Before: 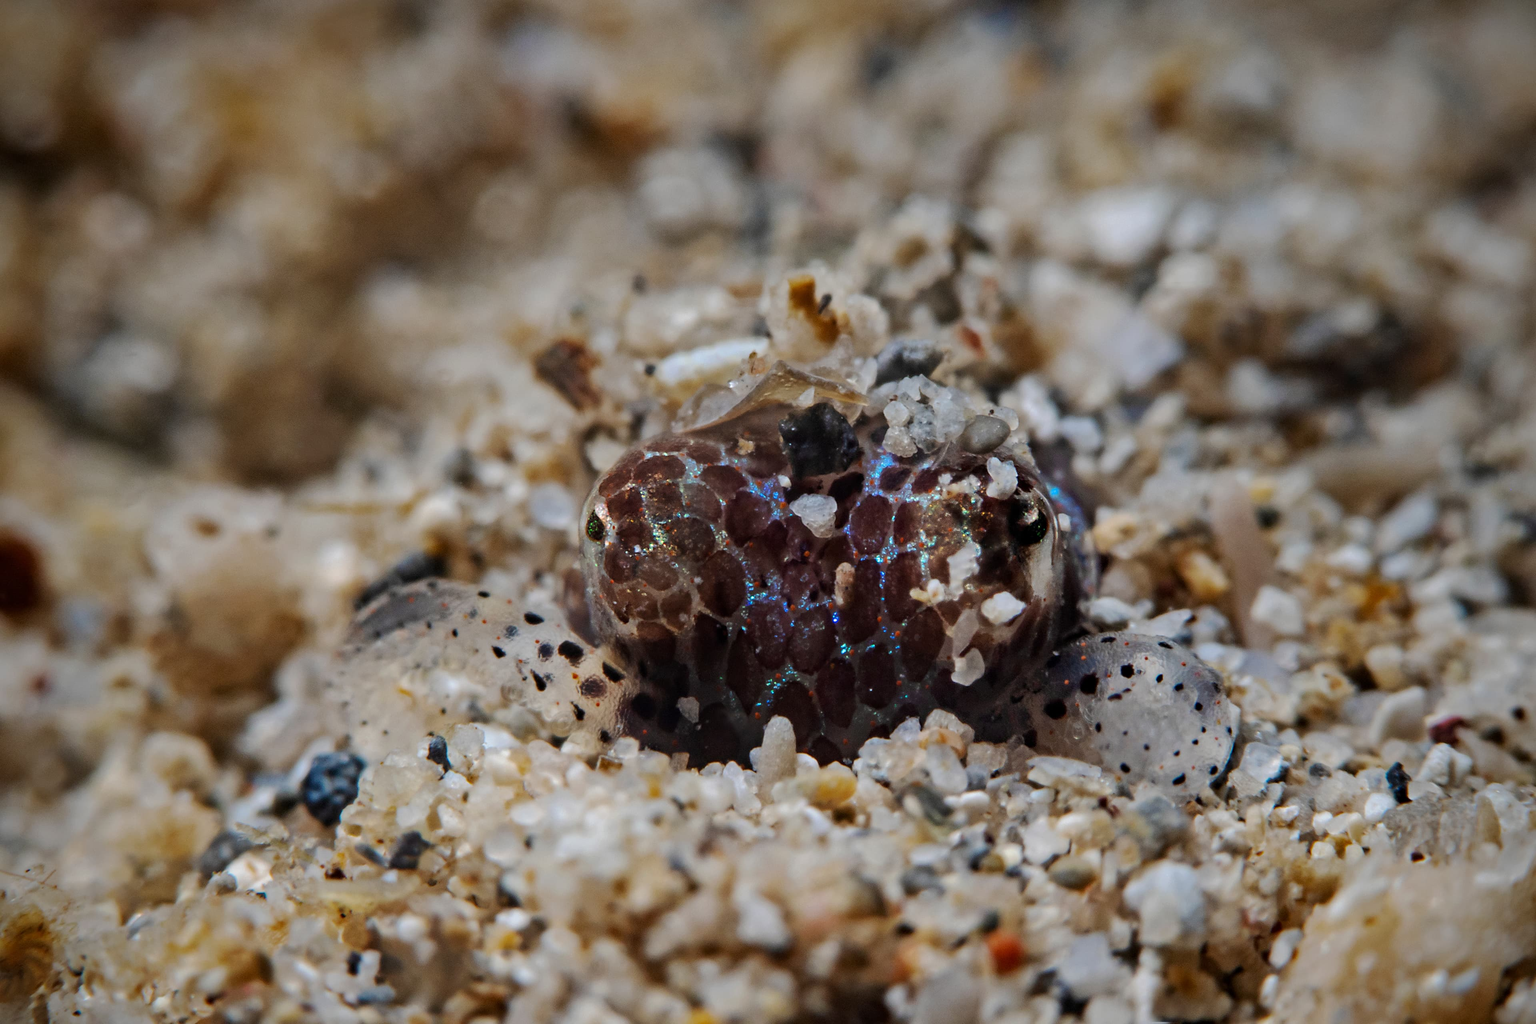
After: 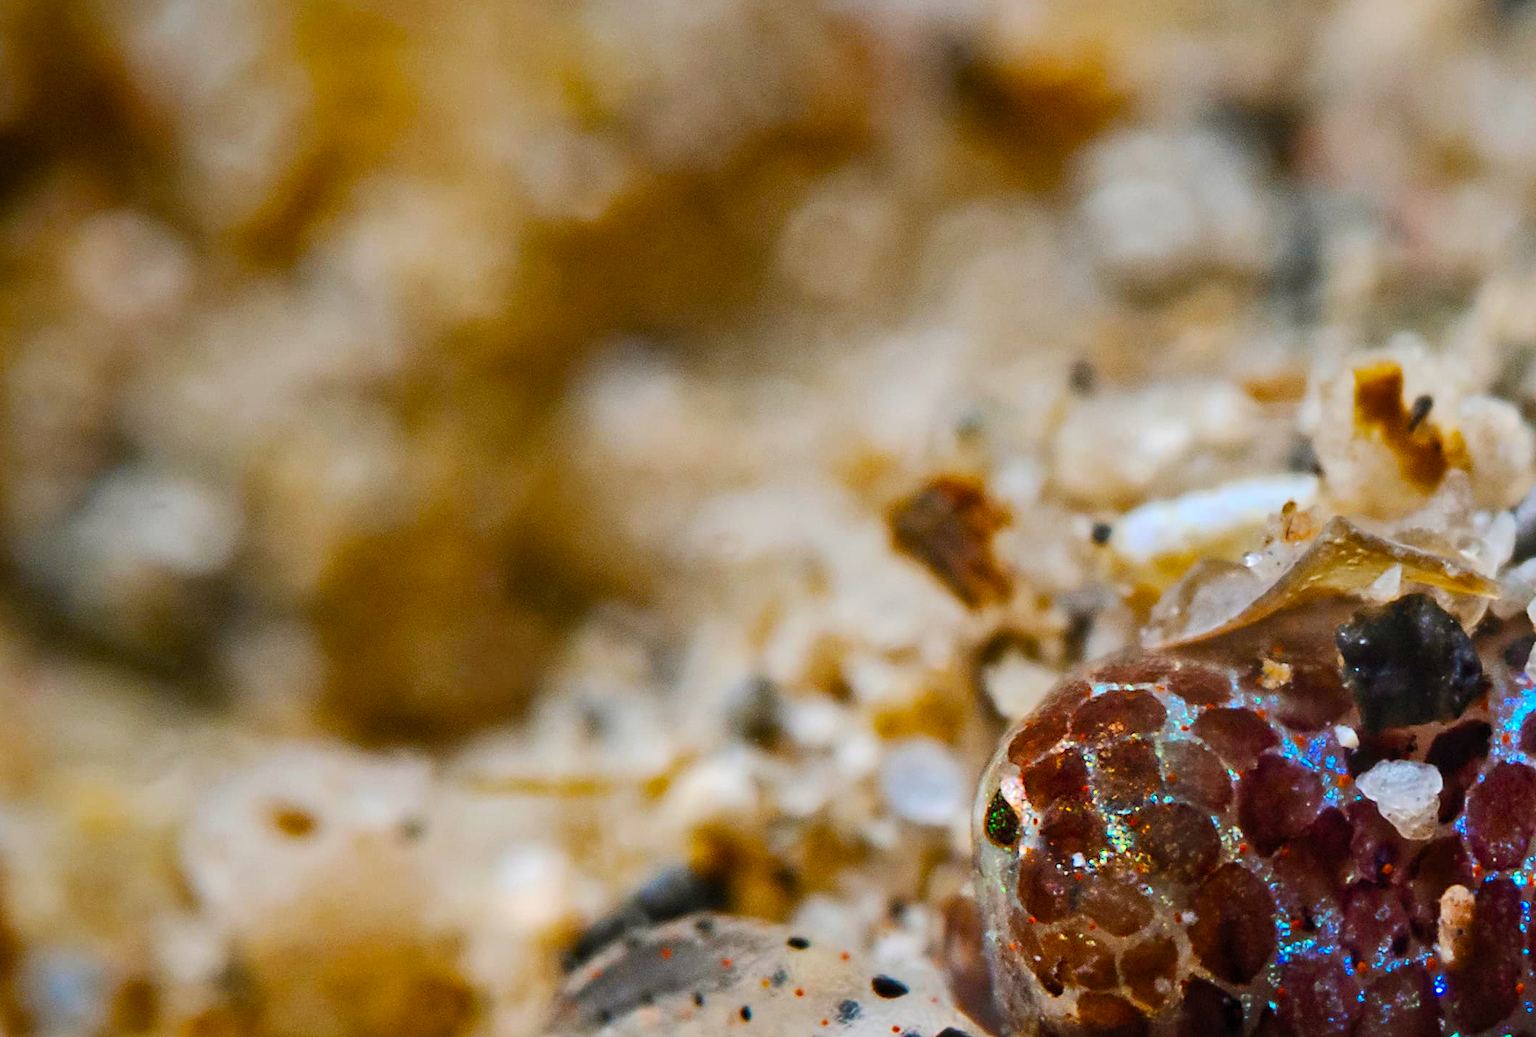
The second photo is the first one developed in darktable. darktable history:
color balance rgb: shadows lift › chroma 3.606%, shadows lift › hue 90.63°, perceptual saturation grading › global saturation 36.636%, perceptual saturation grading › shadows 34.83%
contrast brightness saturation: contrast 0.202, brightness 0.158, saturation 0.227
crop and rotate: left 3.019%, top 7.55%, right 42.114%, bottom 36.858%
